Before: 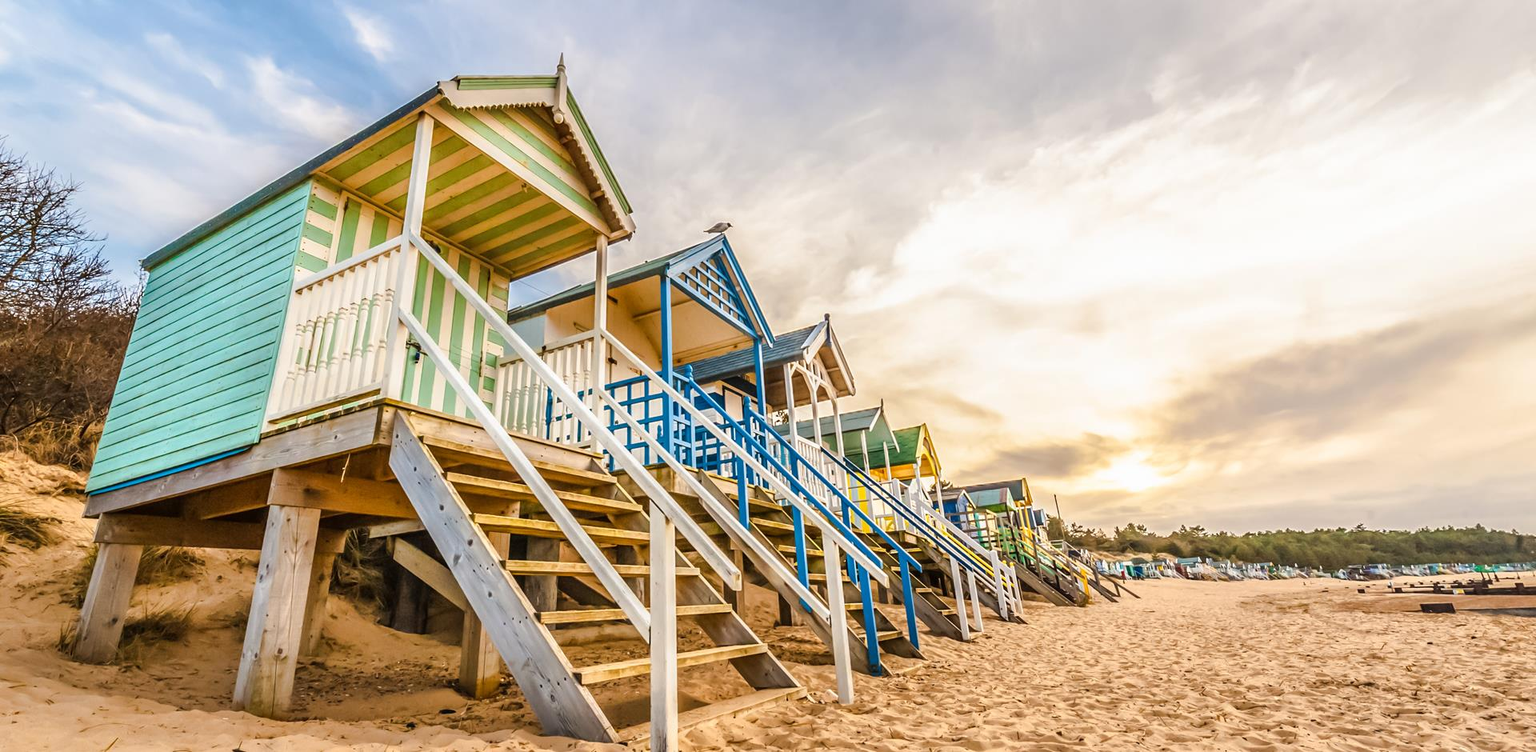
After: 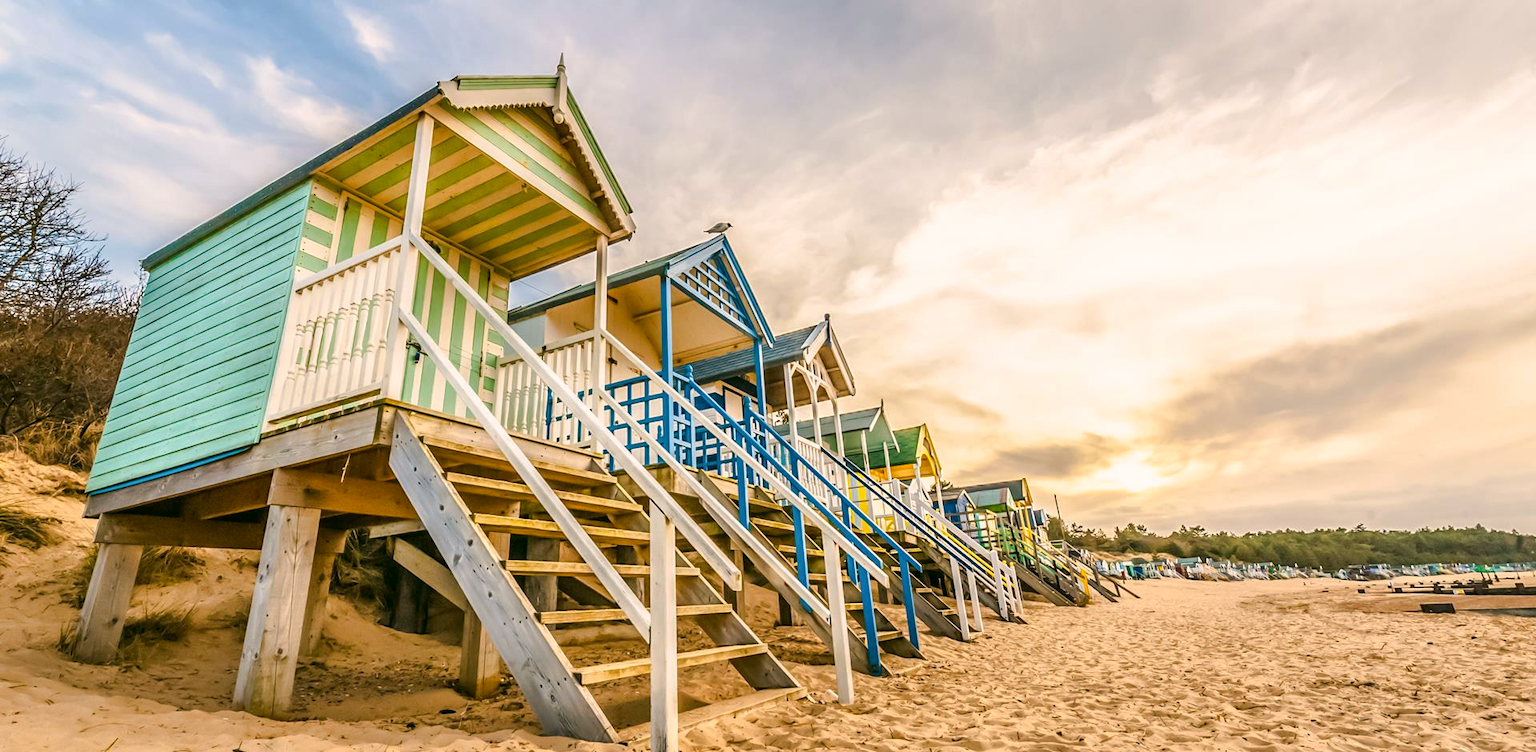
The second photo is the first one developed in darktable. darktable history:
exposure: black level correction 0.001, compensate exposure bias true, compensate highlight preservation false
color correction: highlights a* 4.5, highlights b* 4.98, shadows a* -8.04, shadows b* 4.64
